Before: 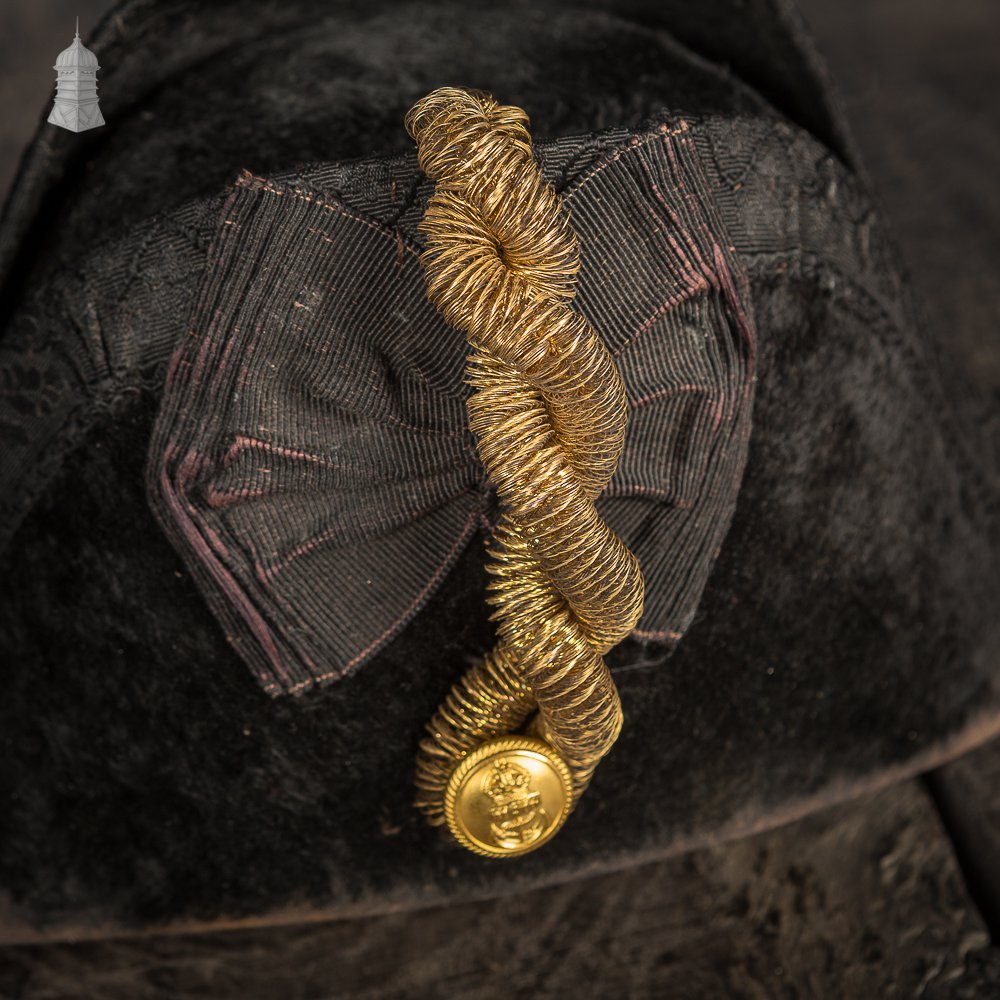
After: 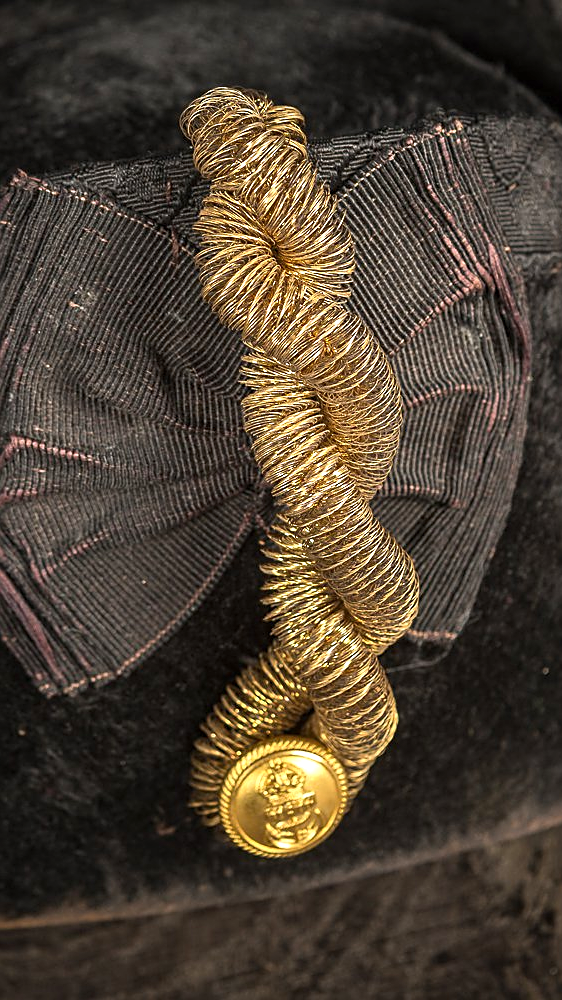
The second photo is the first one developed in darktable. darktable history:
crop and rotate: left 22.516%, right 21.234%
exposure: exposure 0.493 EV, compensate highlight preservation false
sharpen: on, module defaults
color balance: on, module defaults
